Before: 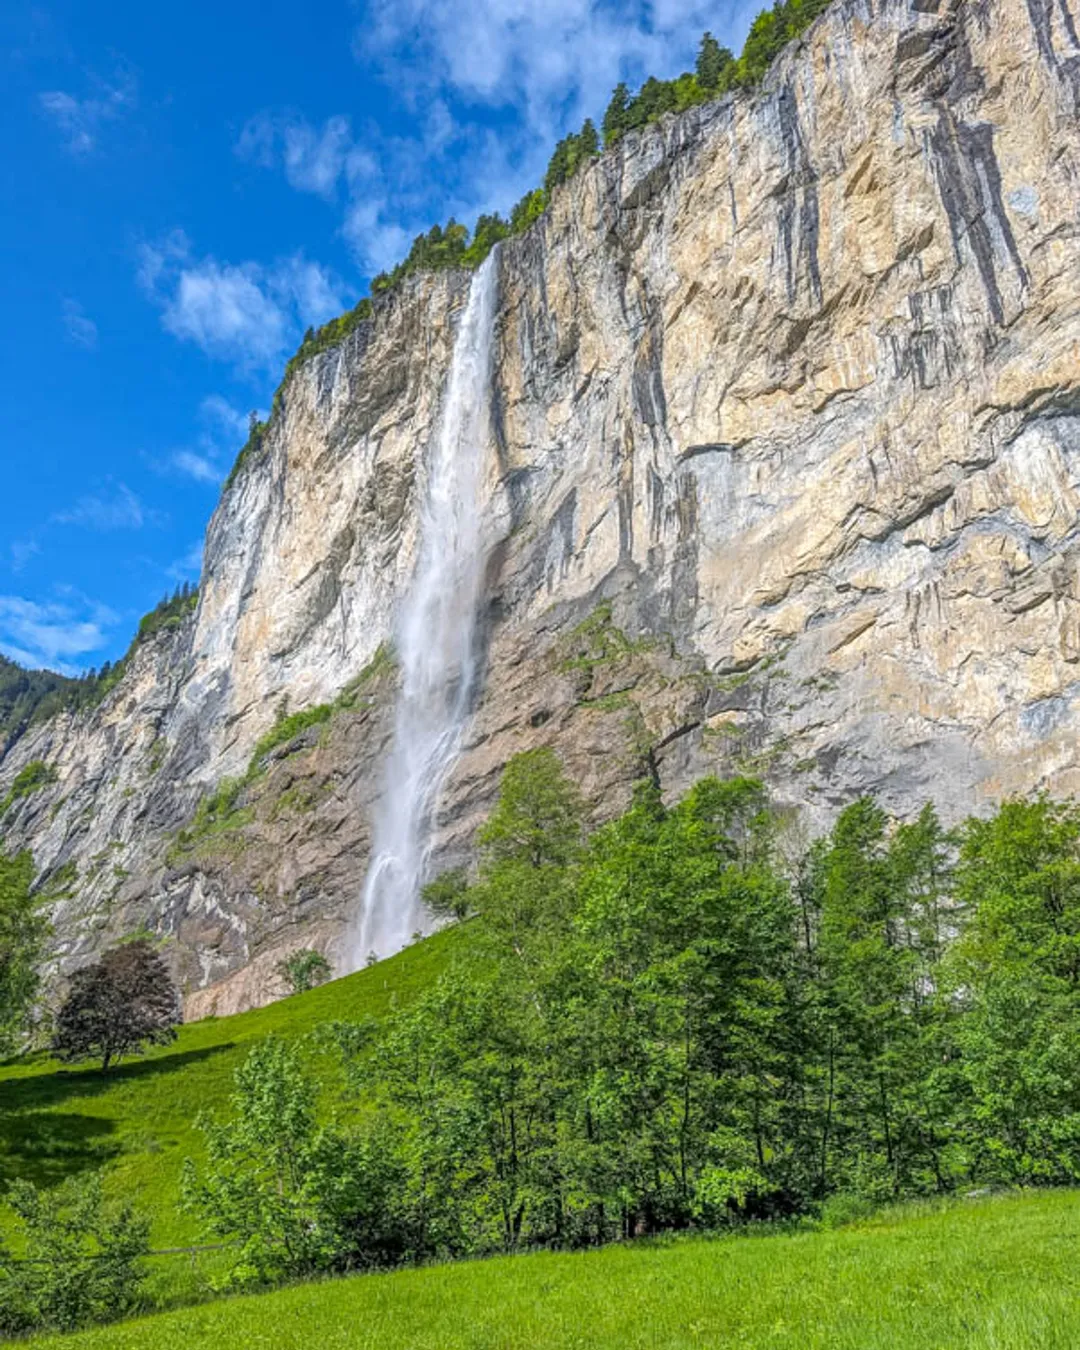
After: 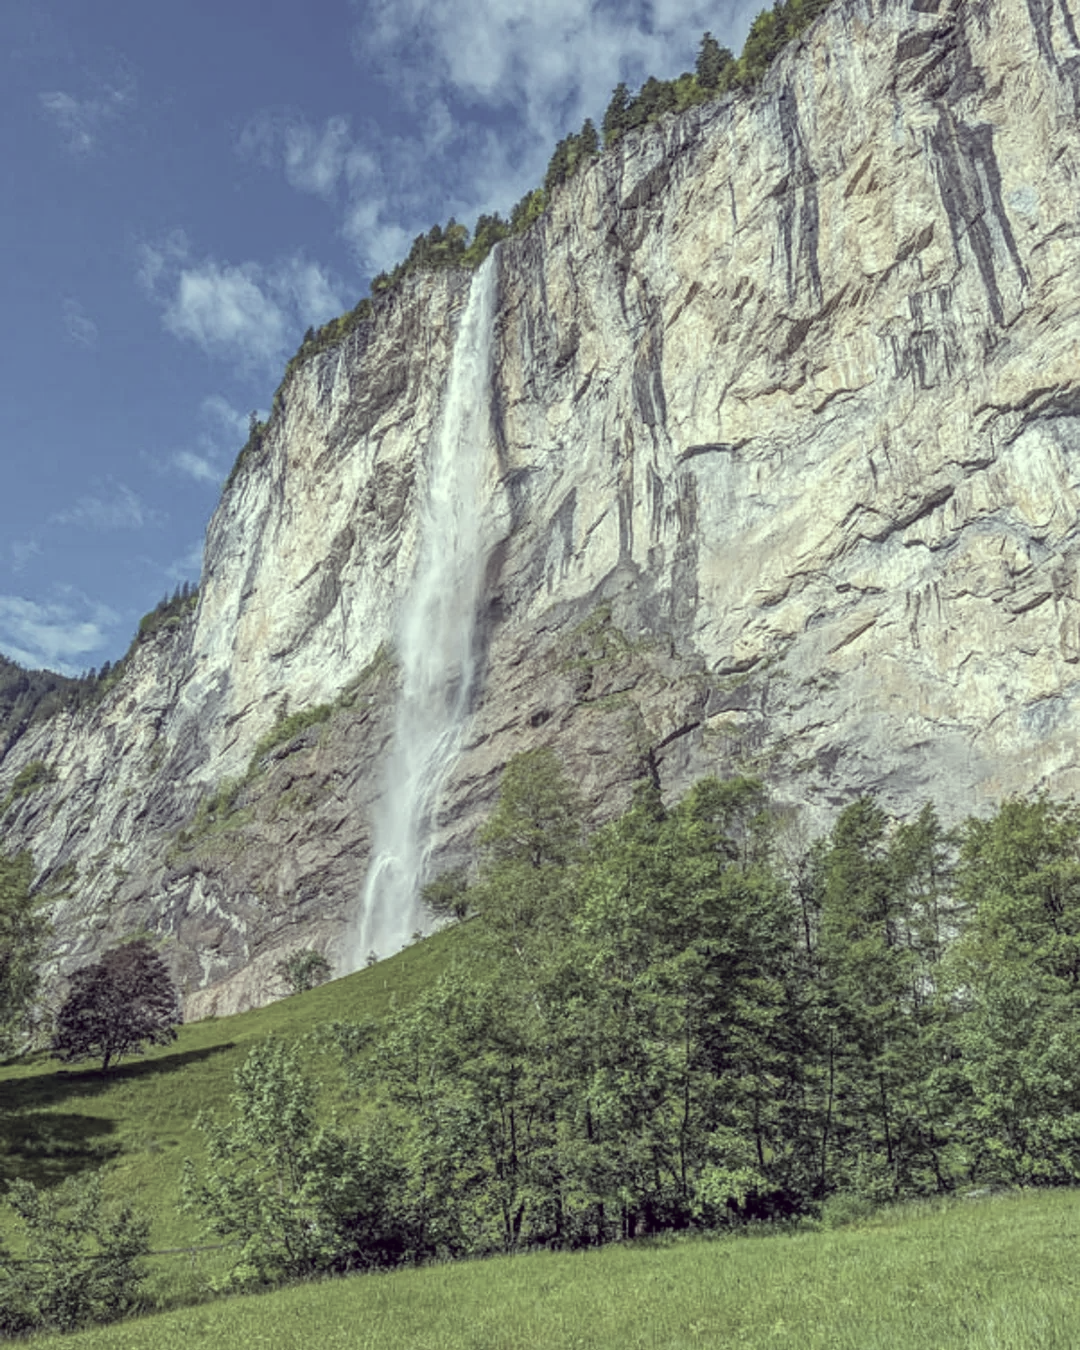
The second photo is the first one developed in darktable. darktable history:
tone equalizer: -7 EV 0.127 EV
color correction: highlights a* -20.82, highlights b* 20.94, shadows a* 20.04, shadows b* -20.56, saturation 0.418
